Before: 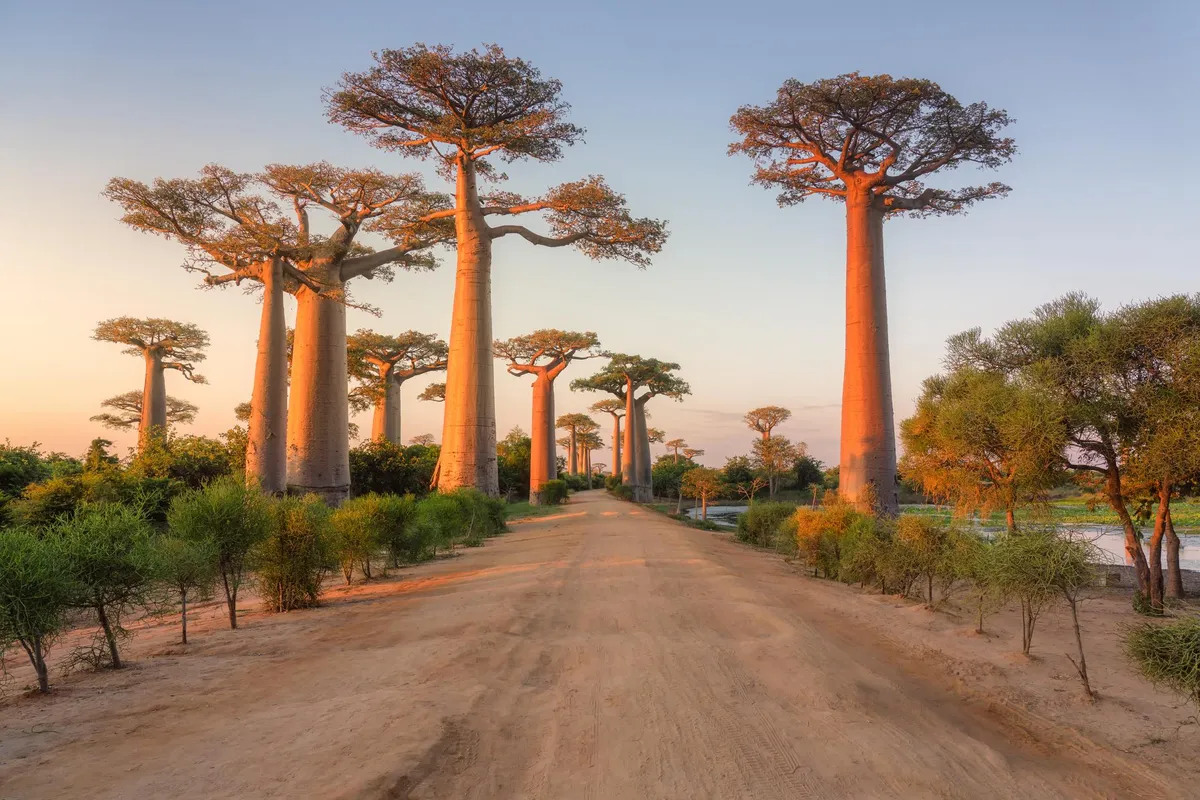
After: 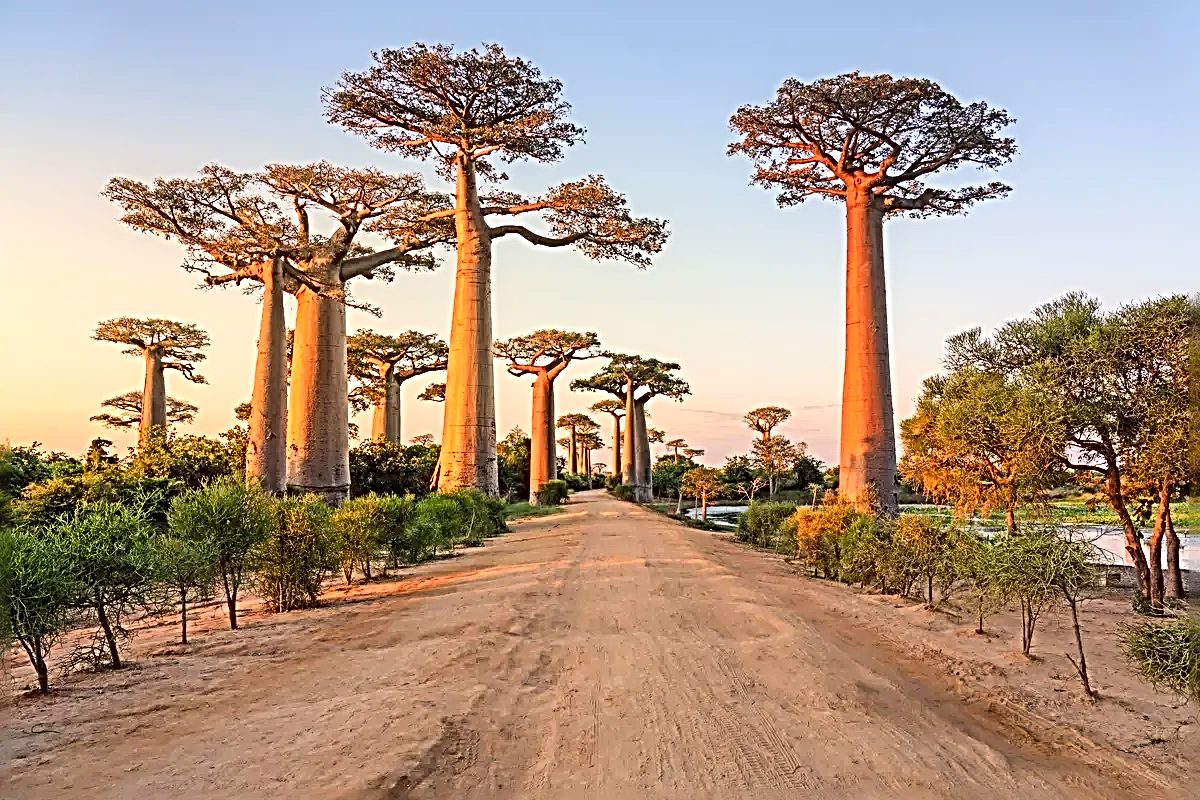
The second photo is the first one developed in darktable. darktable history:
sharpen: radius 4.001, amount 2
contrast brightness saturation: contrast 0.2, brightness 0.16, saturation 0.22
